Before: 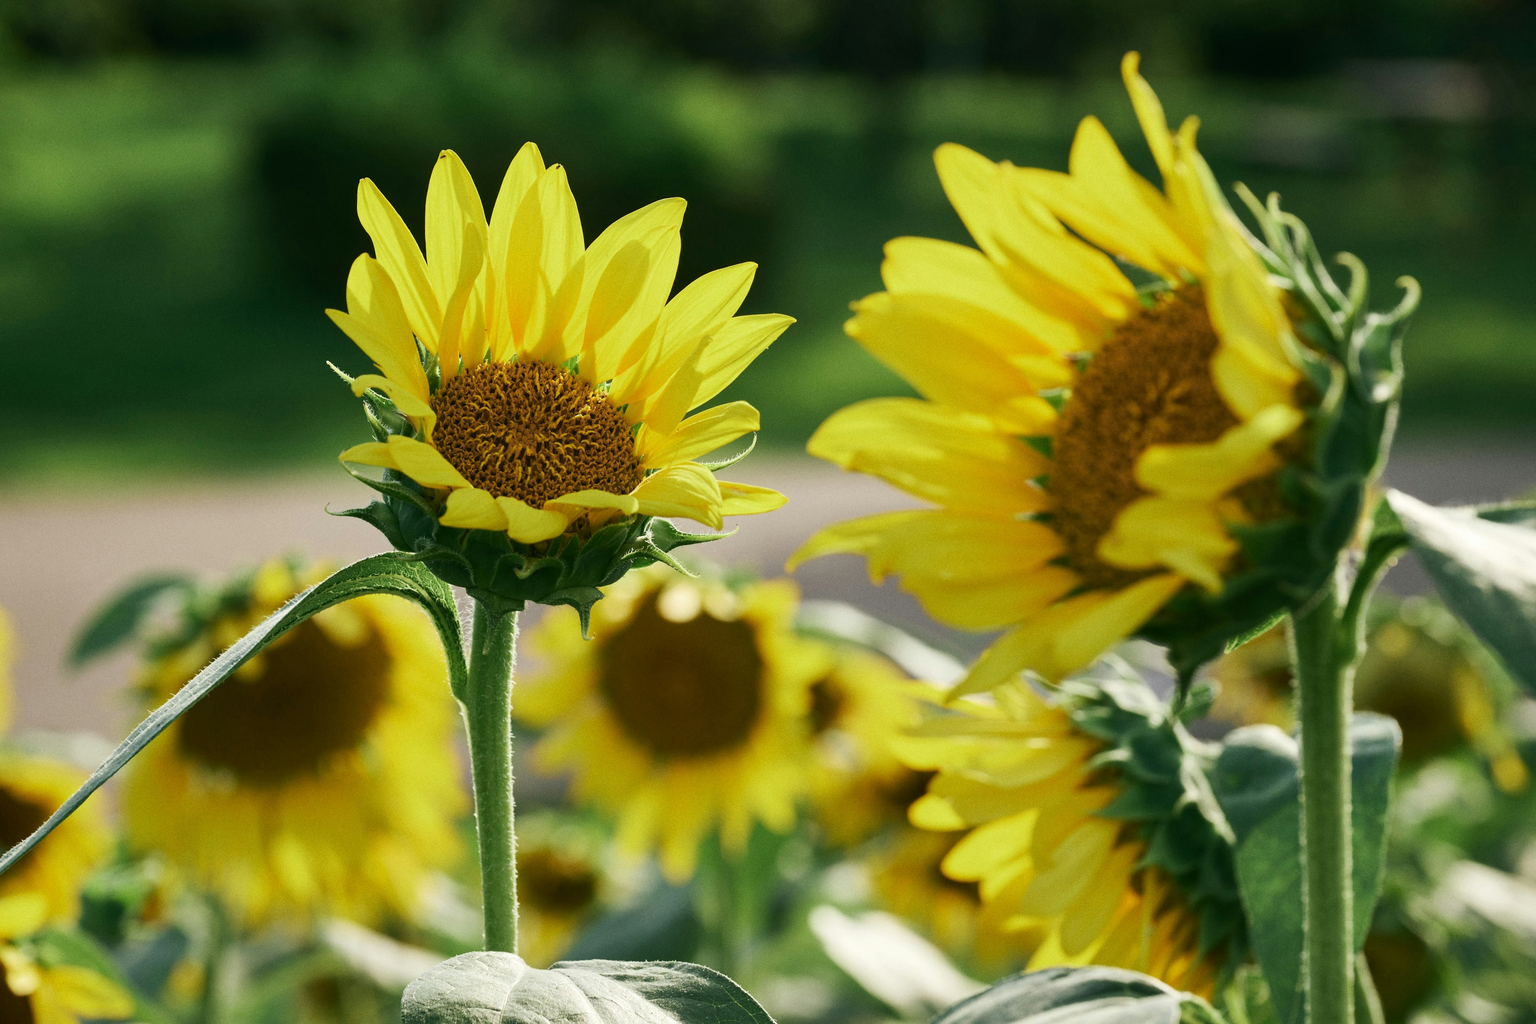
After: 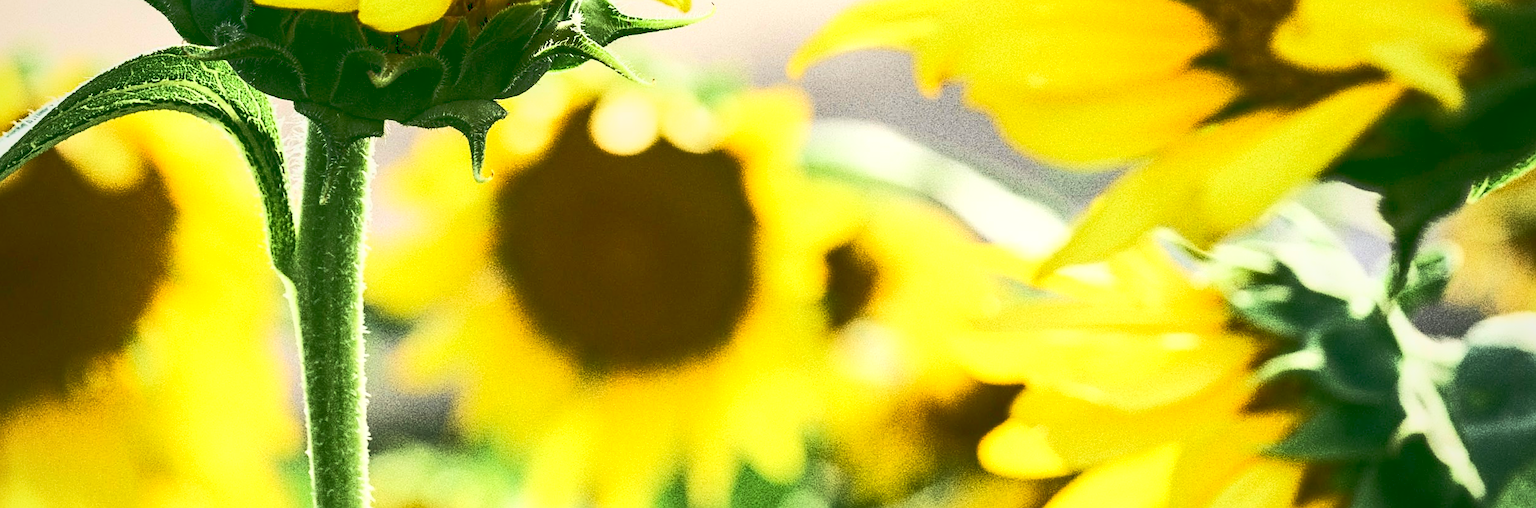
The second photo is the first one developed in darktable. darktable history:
exposure: black level correction 0.004, exposure 0.017 EV, compensate highlight preservation false
sharpen: on, module defaults
crop: left 18.008%, top 51.04%, right 17.381%, bottom 16.879%
local contrast: on, module defaults
base curve: curves: ch0 [(0, 0.015) (0.085, 0.116) (0.134, 0.298) (0.19, 0.545) (0.296, 0.764) (0.599, 0.982) (1, 1)]
vignetting: brightness -0.307, saturation -0.06
